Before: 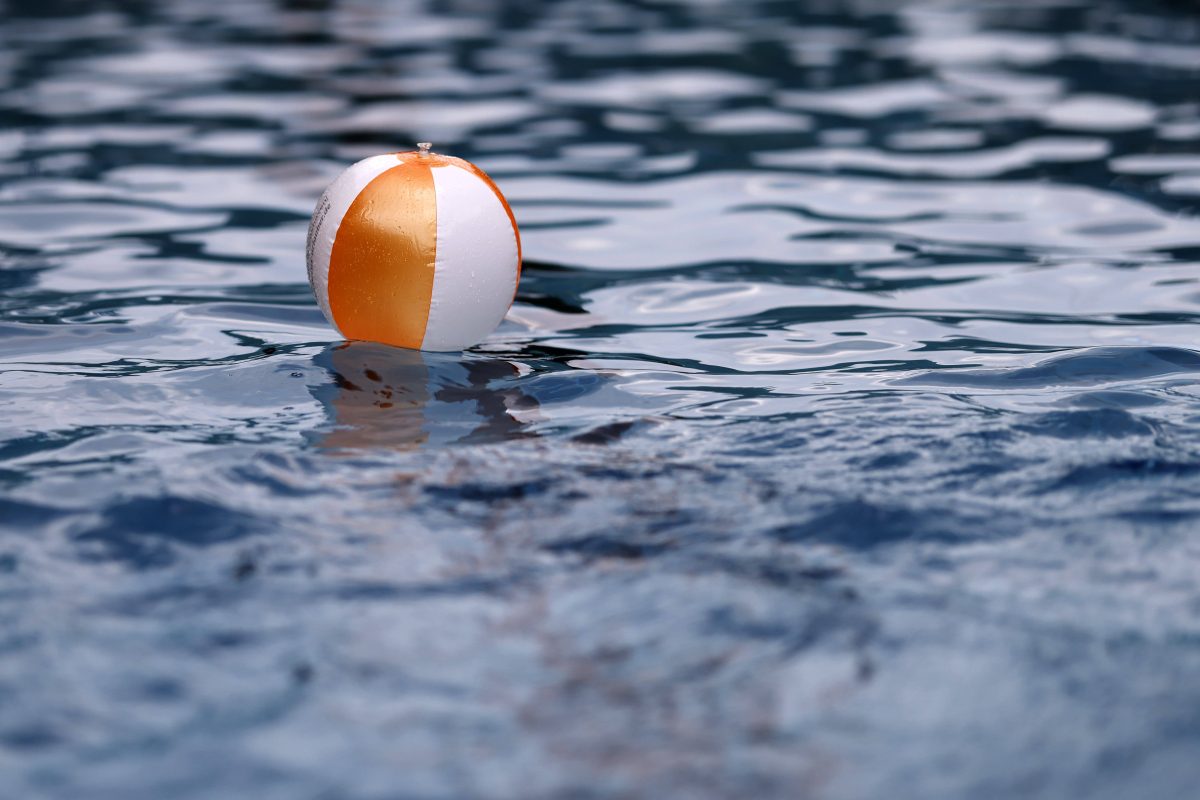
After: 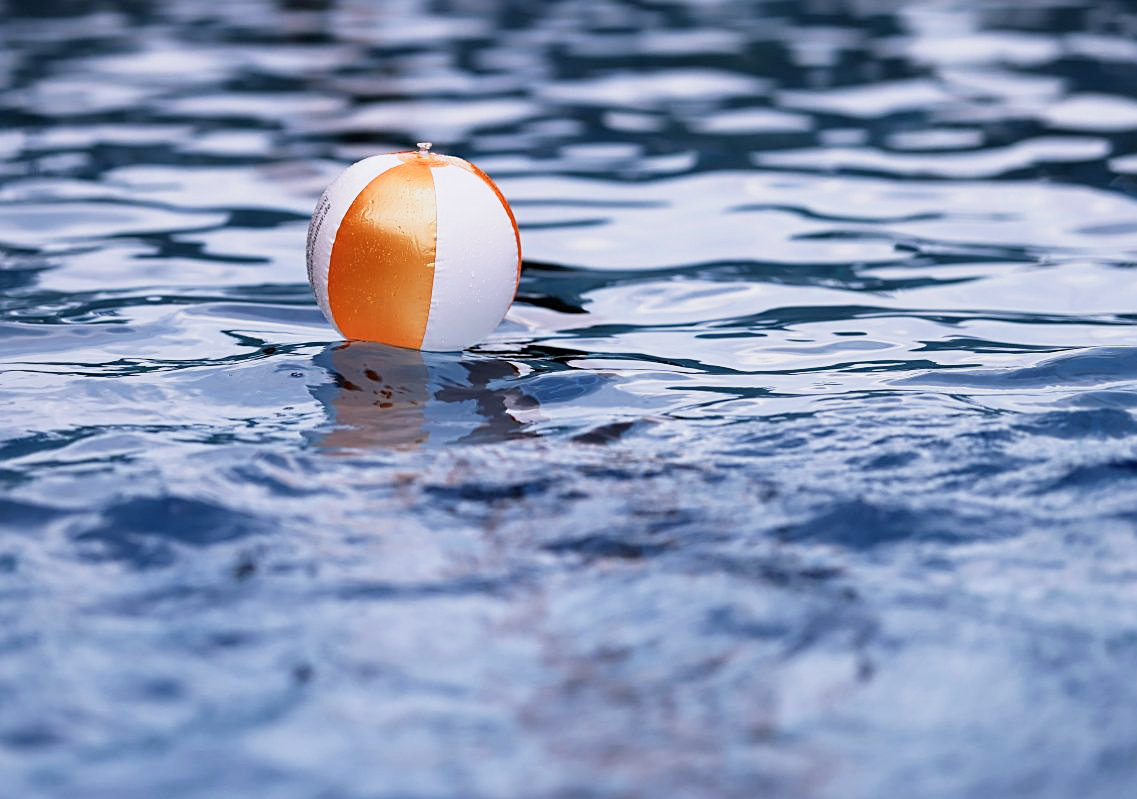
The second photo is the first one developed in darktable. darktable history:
crop and rotate: left 0%, right 5.182%
base curve: curves: ch0 [(0, 0) (0.088, 0.125) (0.176, 0.251) (0.354, 0.501) (0.613, 0.749) (1, 0.877)], preserve colors none
sharpen: on, module defaults
color calibration: illuminant as shot in camera, x 0.358, y 0.373, temperature 4628.91 K
